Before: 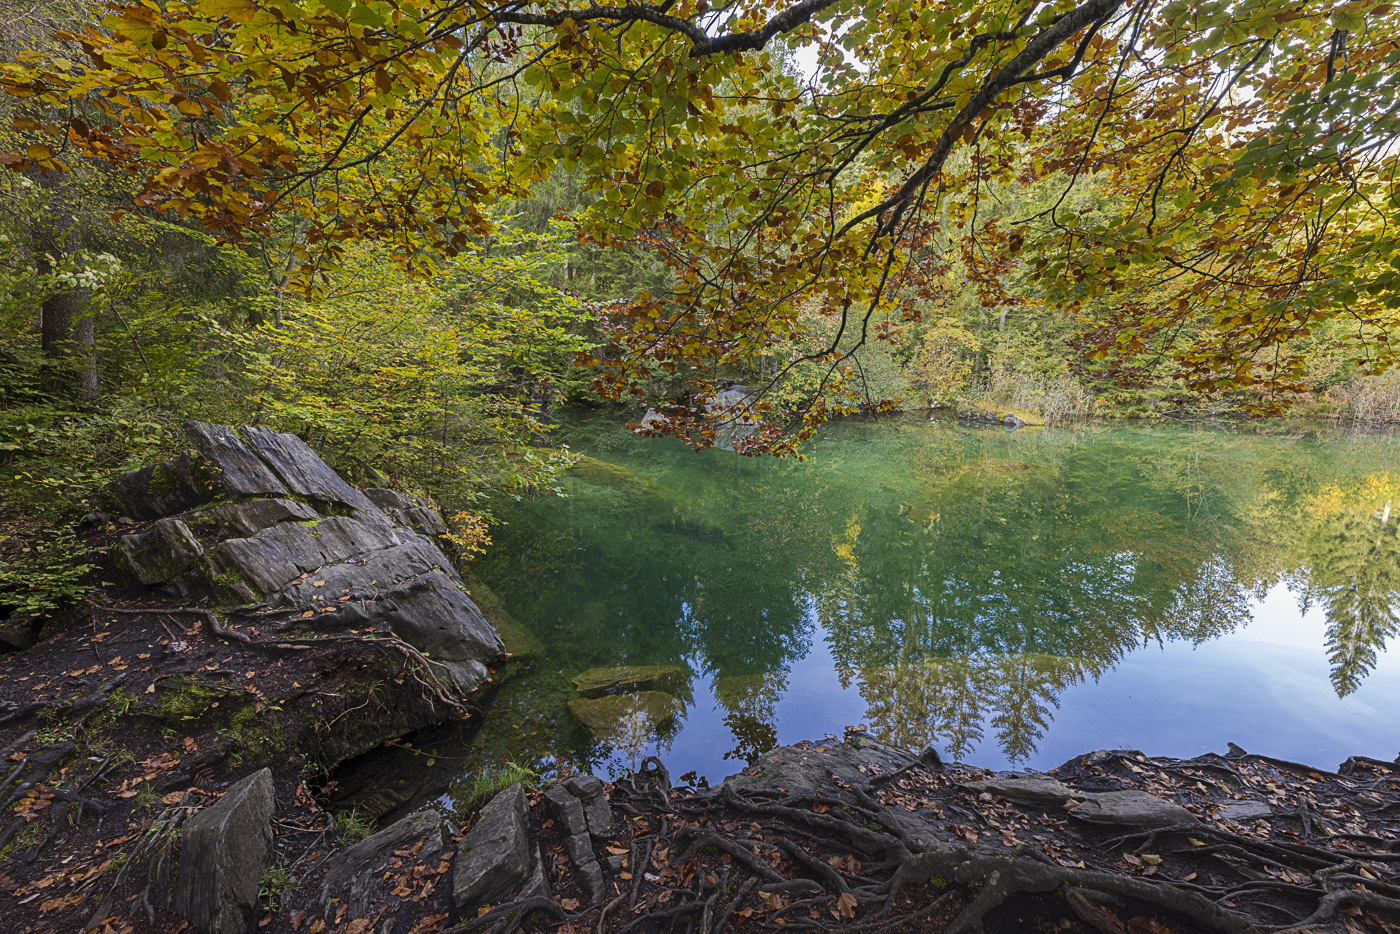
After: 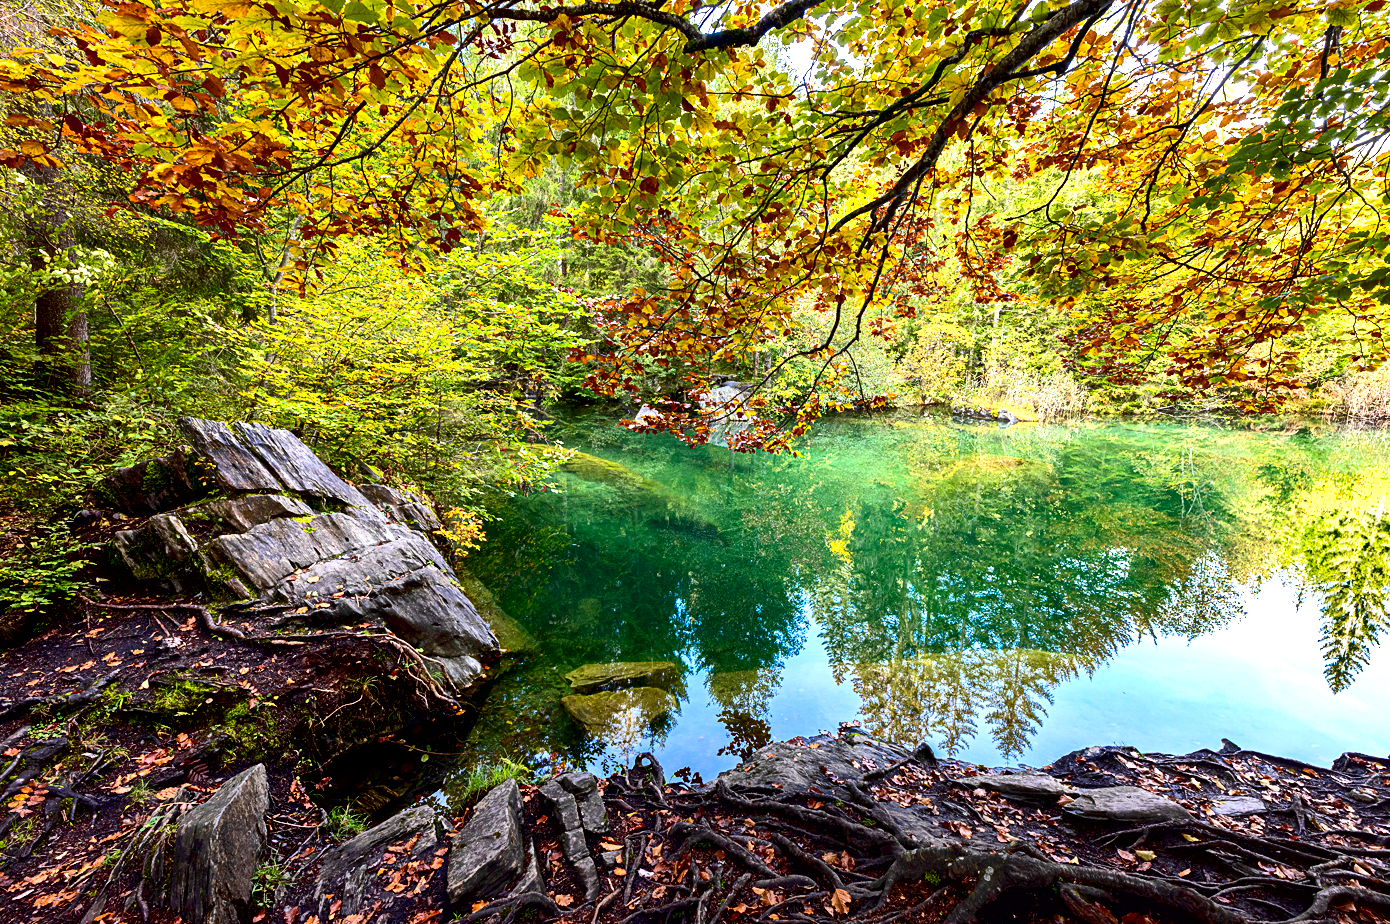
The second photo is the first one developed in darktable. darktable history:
exposure: black level correction 0.009, exposure 1.427 EV, compensate highlight preservation false
shadows and highlights: shadows 43.53, white point adjustment -1.33, soften with gaussian
crop: left 0.496%, top 0.492%, right 0.181%, bottom 0.545%
contrast brightness saturation: contrast 0.197, brightness -0.106, saturation 0.103
local contrast: mode bilateral grid, contrast 15, coarseness 36, detail 105%, midtone range 0.2
